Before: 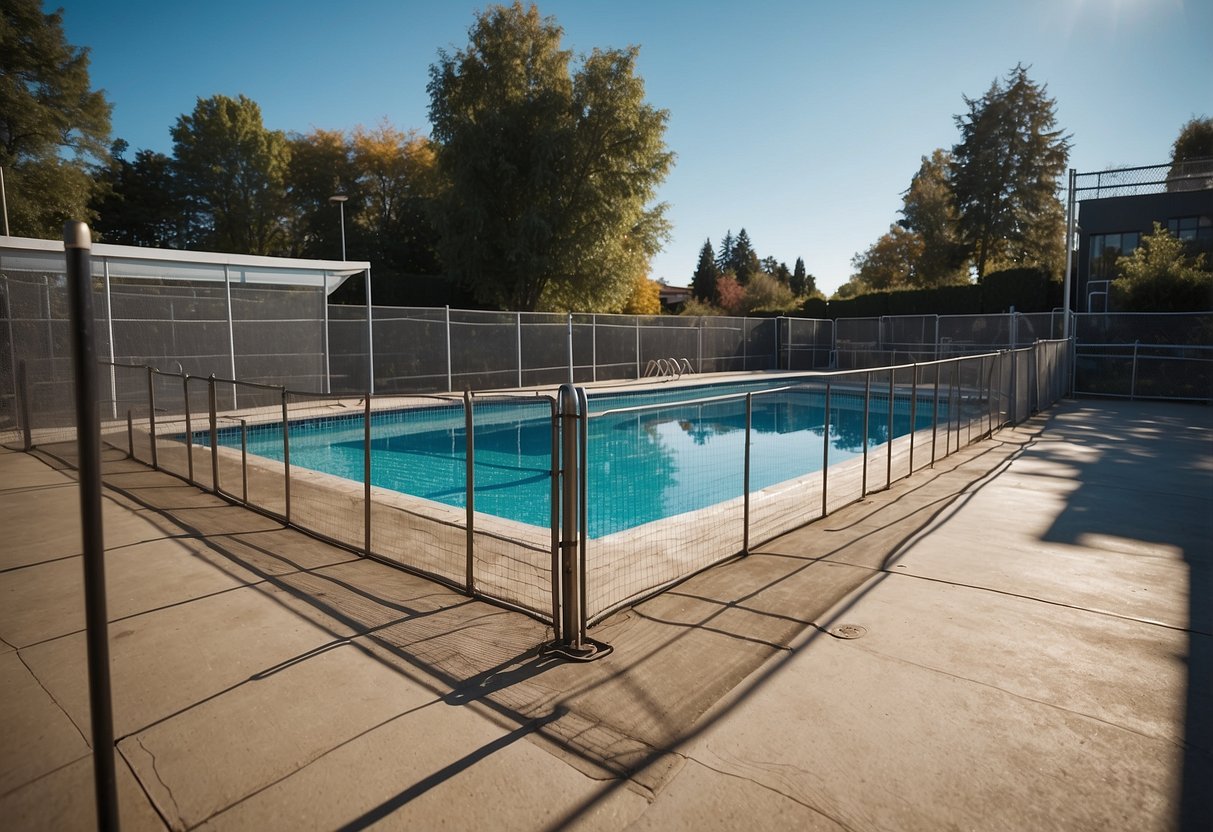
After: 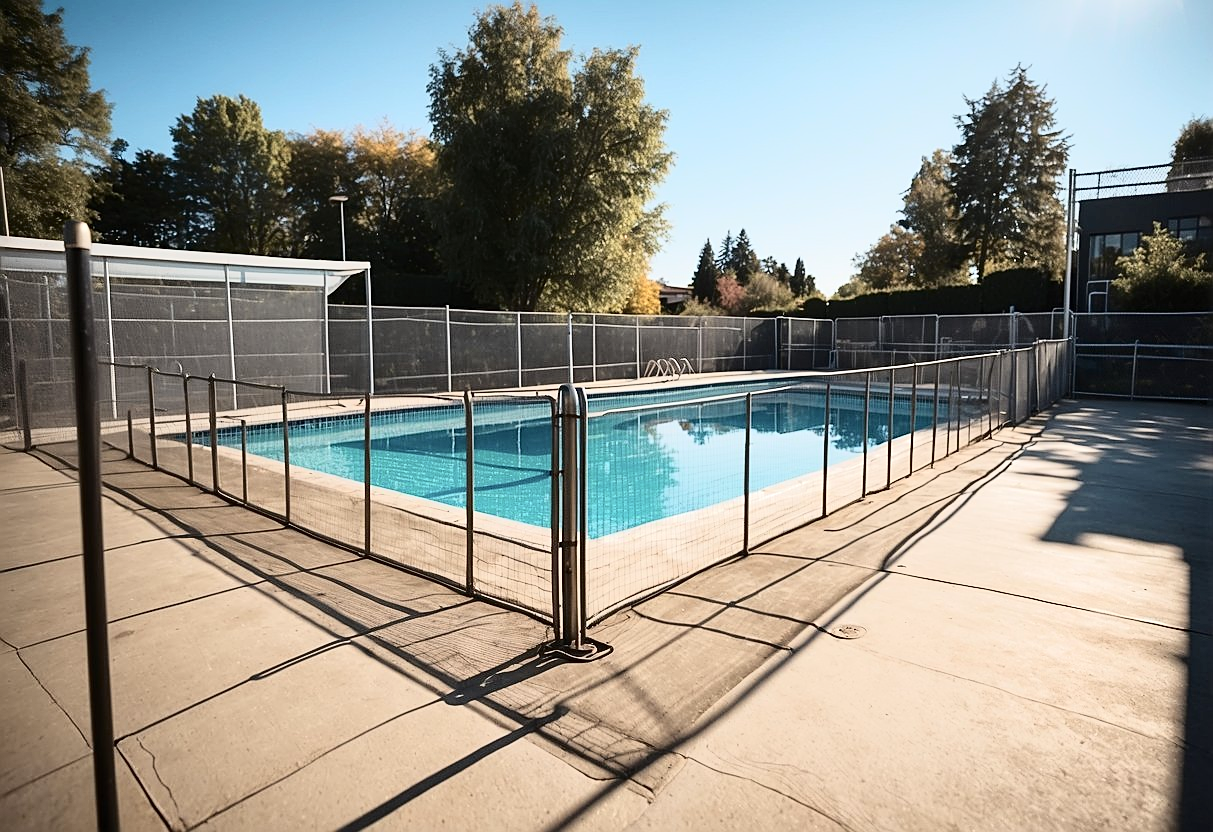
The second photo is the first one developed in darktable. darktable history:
tone curve: curves: ch0 [(0, 0) (0.003, 0.002) (0.011, 0.008) (0.025, 0.019) (0.044, 0.034) (0.069, 0.053) (0.1, 0.079) (0.136, 0.127) (0.177, 0.191) (0.224, 0.274) (0.277, 0.367) (0.335, 0.465) (0.399, 0.552) (0.468, 0.643) (0.543, 0.737) (0.623, 0.82) (0.709, 0.891) (0.801, 0.928) (0.898, 0.963) (1, 1)], color space Lab, independent channels, preserve colors none
sharpen: on, module defaults
